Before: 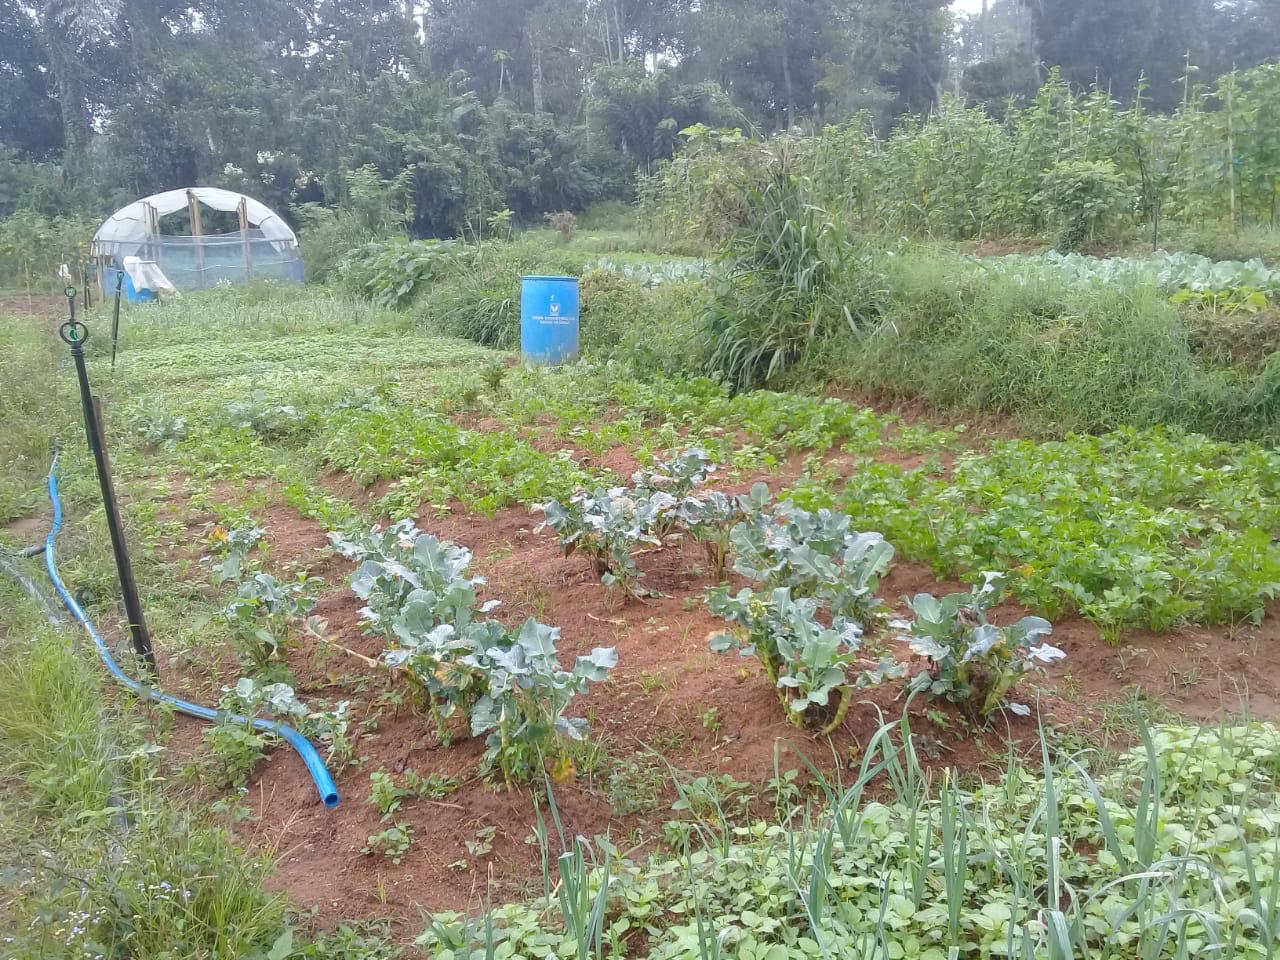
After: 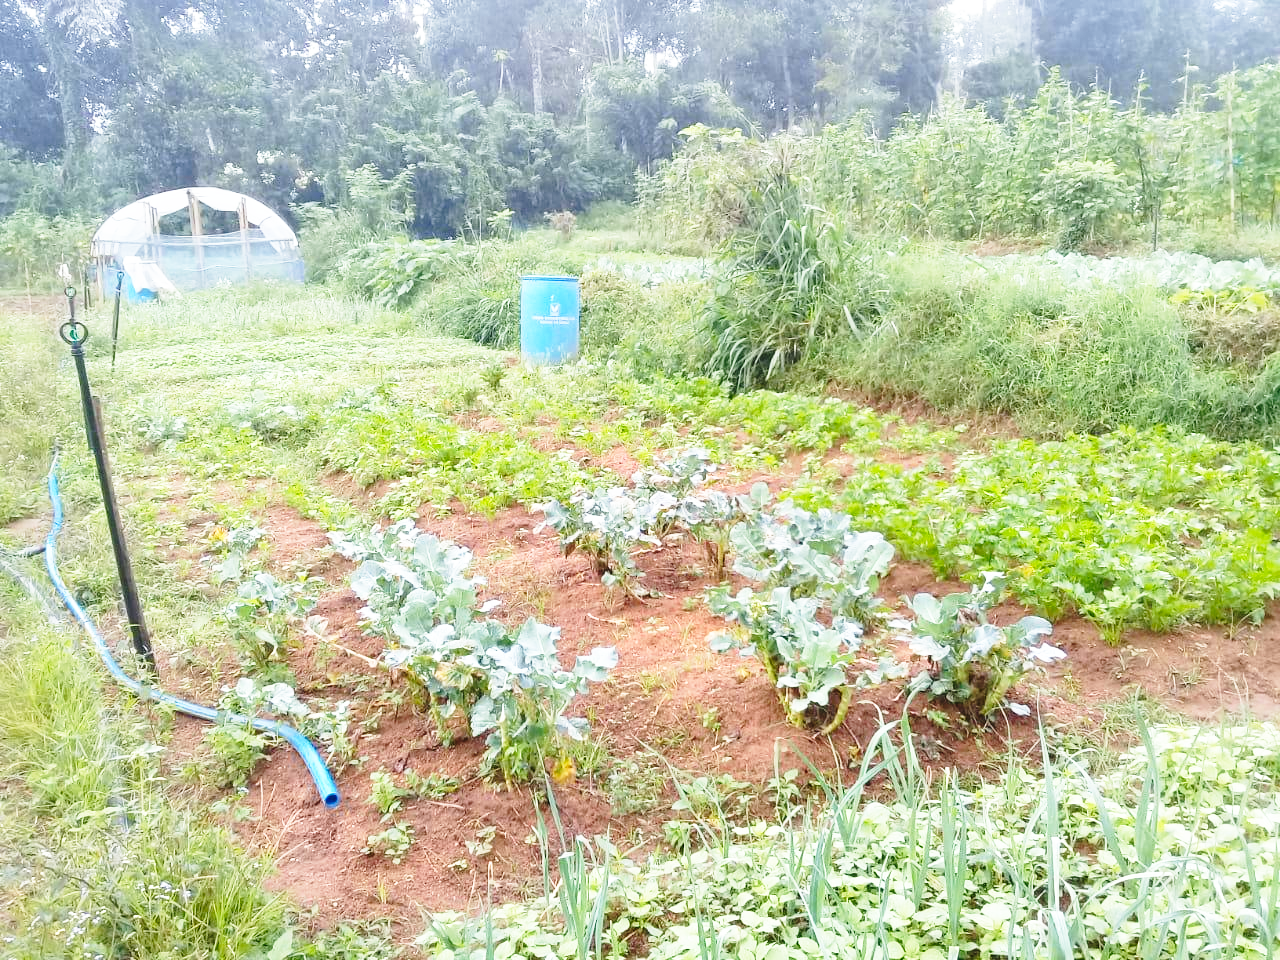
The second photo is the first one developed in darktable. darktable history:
base curve: curves: ch0 [(0, 0) (0.026, 0.03) (0.109, 0.232) (0.351, 0.748) (0.669, 0.968) (1, 1)], preserve colors none
white balance: emerald 1
